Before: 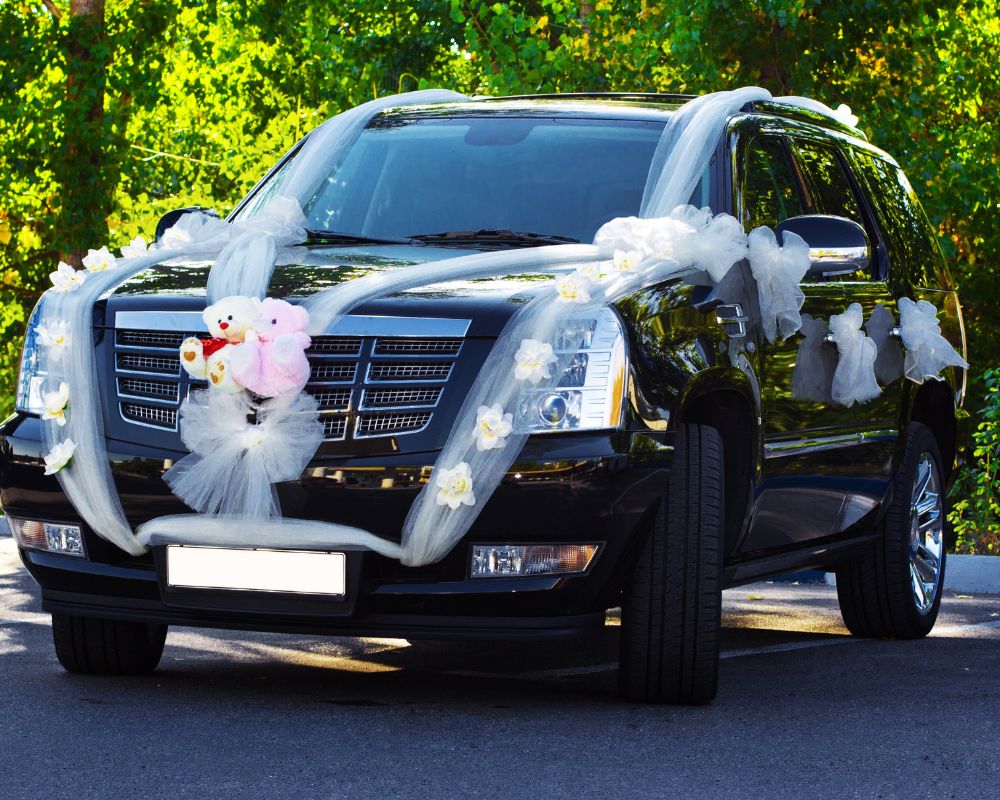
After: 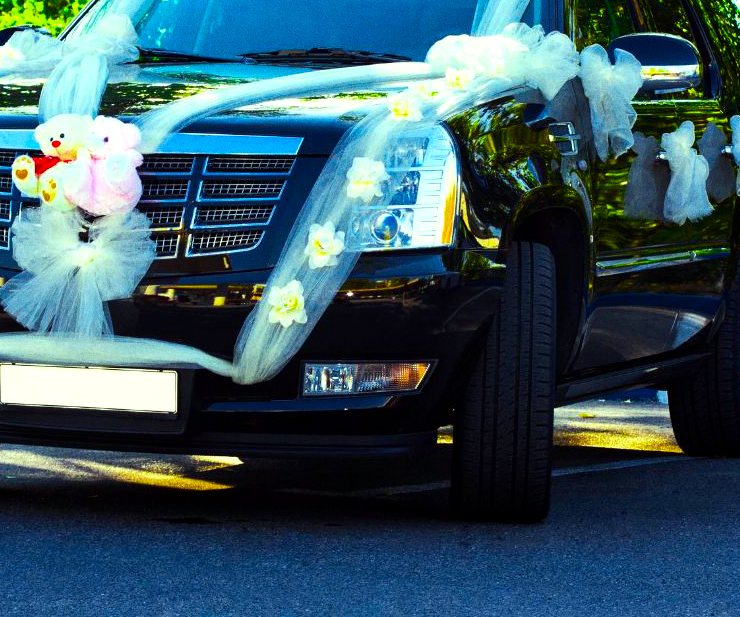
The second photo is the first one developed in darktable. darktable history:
crop: left 16.871%, top 22.857%, right 9.116%
tone equalizer: -8 EV -0.417 EV, -7 EV -0.389 EV, -6 EV -0.333 EV, -5 EV -0.222 EV, -3 EV 0.222 EV, -2 EV 0.333 EV, -1 EV 0.389 EV, +0 EV 0.417 EV, edges refinement/feathering 500, mask exposure compensation -1.57 EV, preserve details no
local contrast: highlights 100%, shadows 100%, detail 120%, midtone range 0.2
grain: coarseness 0.09 ISO
color correction: highlights a* -10.77, highlights b* 9.8, saturation 1.72
